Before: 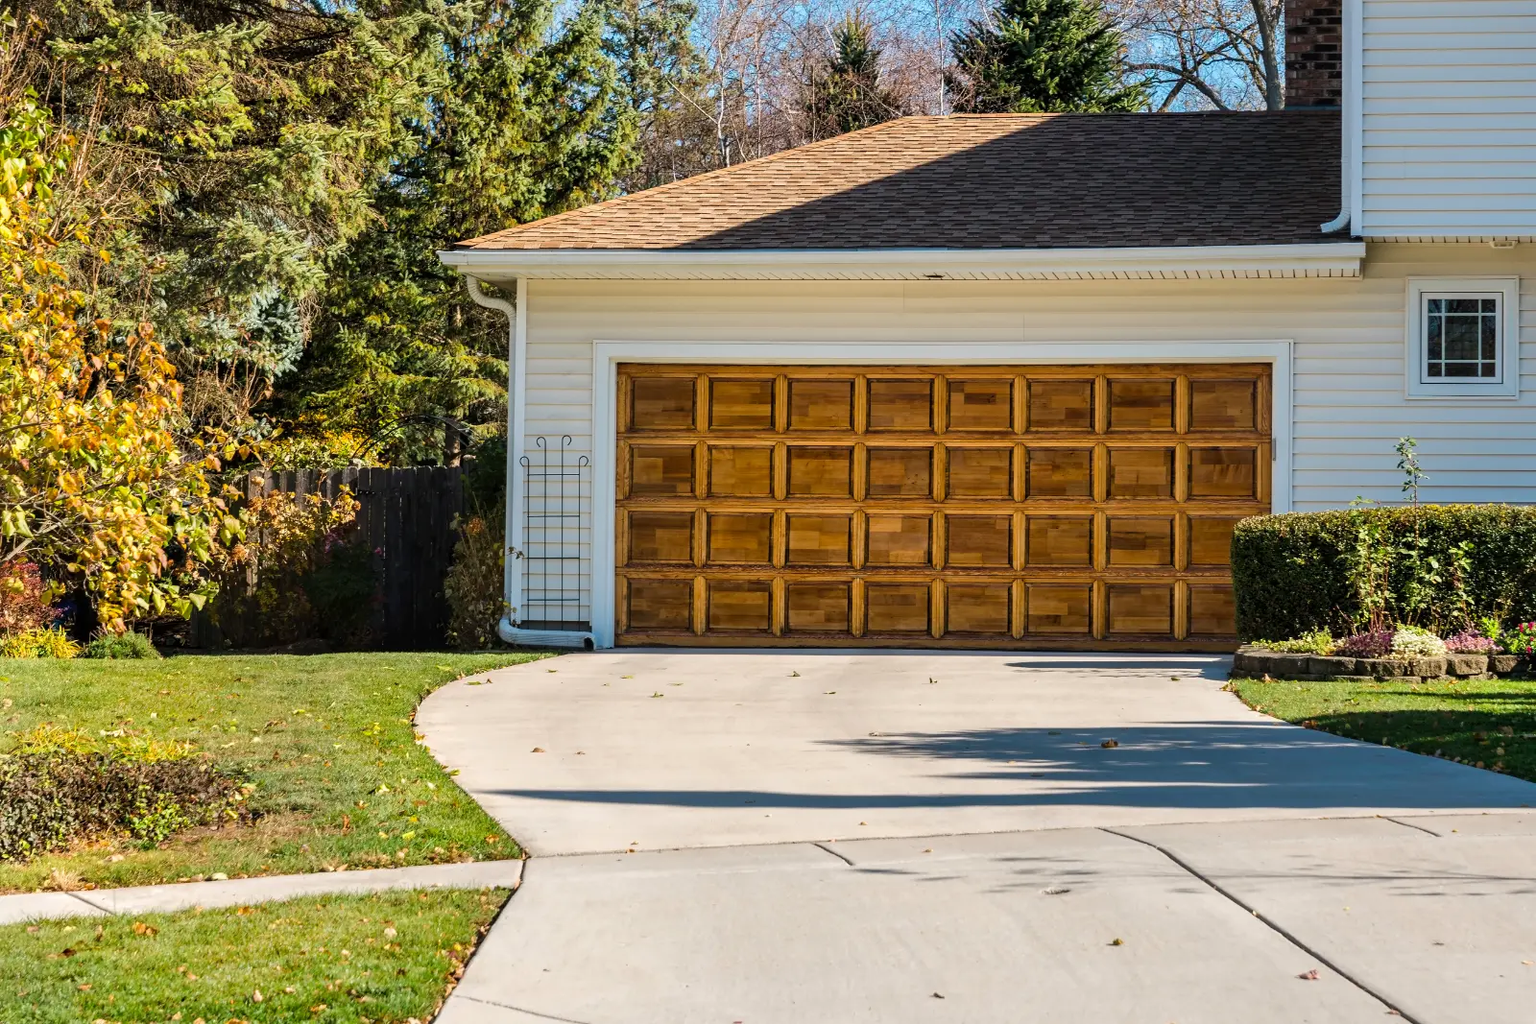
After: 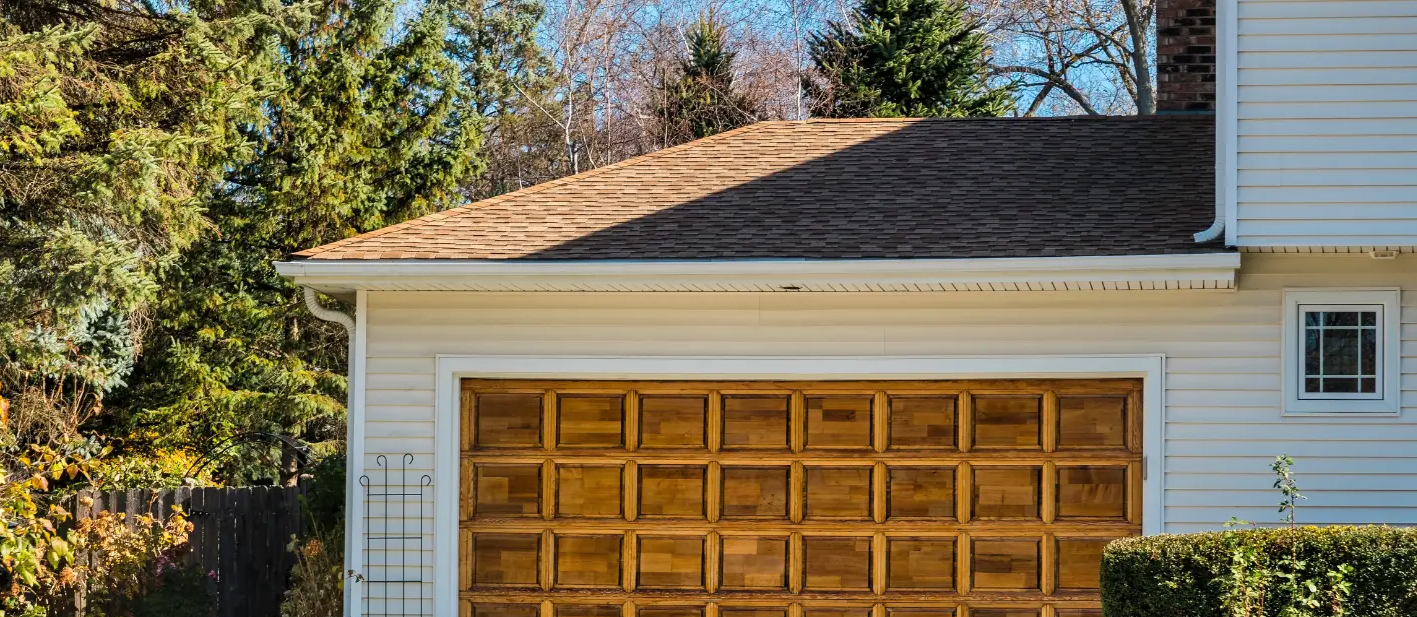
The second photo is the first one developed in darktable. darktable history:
crop and rotate: left 11.39%, bottom 42.135%
shadows and highlights: shadows 58.56, soften with gaussian
